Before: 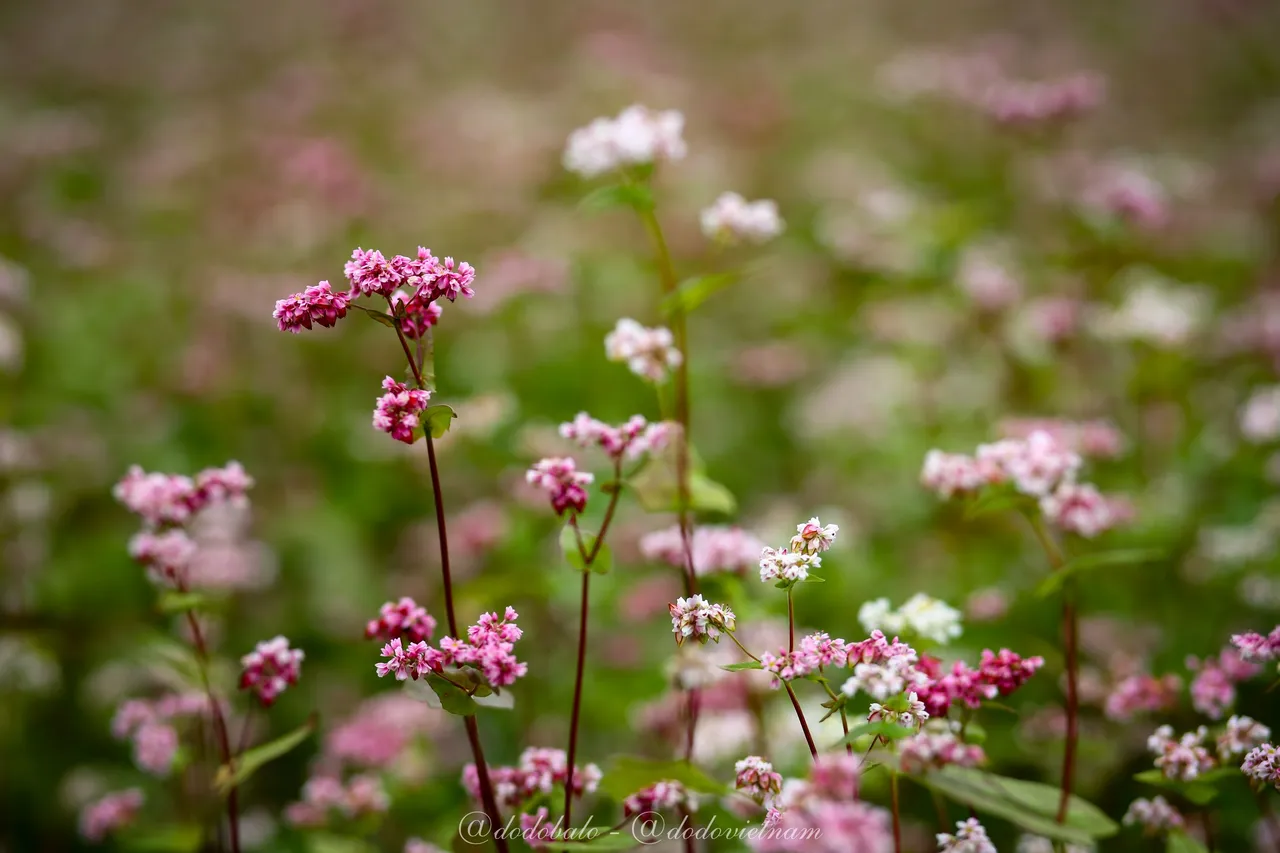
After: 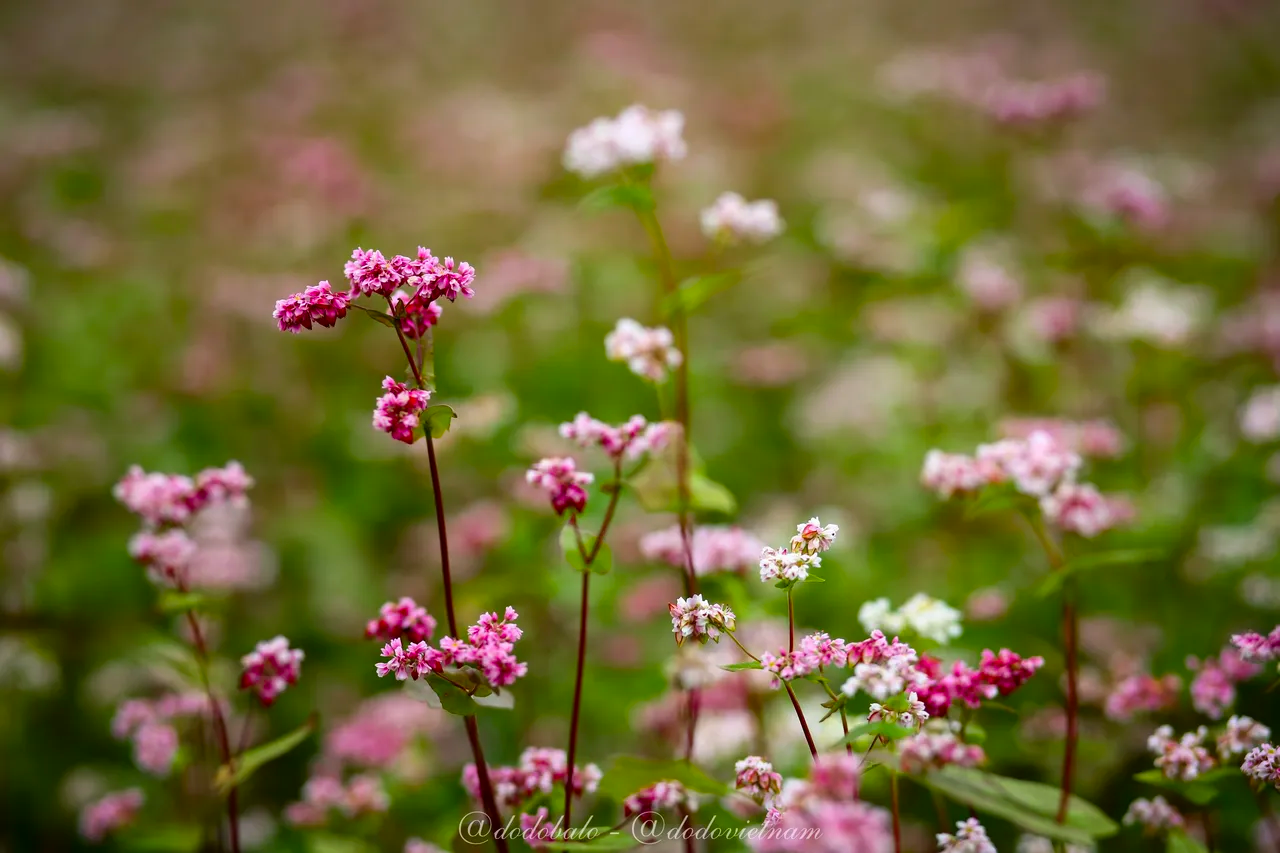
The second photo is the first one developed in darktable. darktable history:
color zones: curves: ch0 [(0.002, 0.593) (0.143, 0.417) (0.285, 0.541) (0.455, 0.289) (0.608, 0.327) (0.727, 0.283) (0.869, 0.571) (1, 0.603)]; ch1 [(0, 0) (0.143, 0) (0.286, 0) (0.429, 0) (0.571, 0) (0.714, 0) (0.857, 0)], mix -119.94%
